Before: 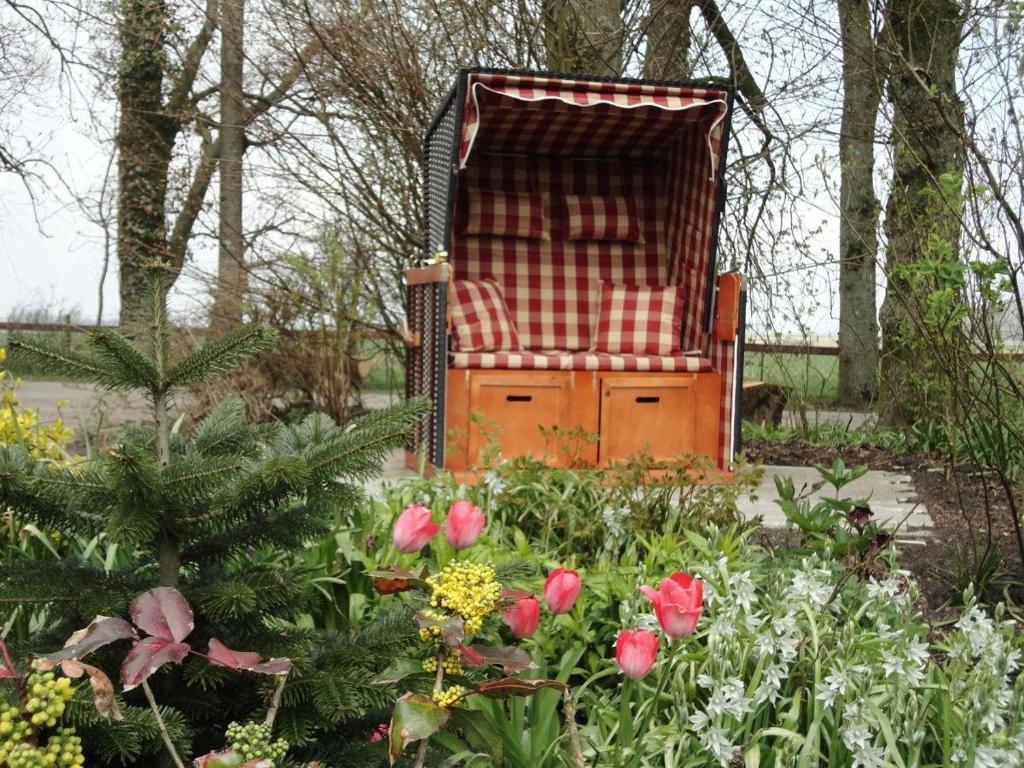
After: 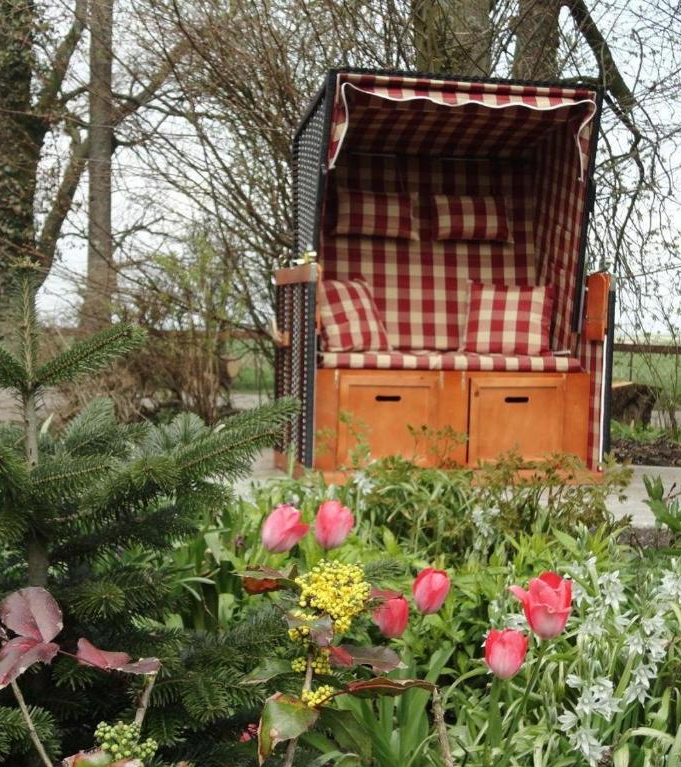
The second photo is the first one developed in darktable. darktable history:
crop and rotate: left 12.829%, right 20.65%
